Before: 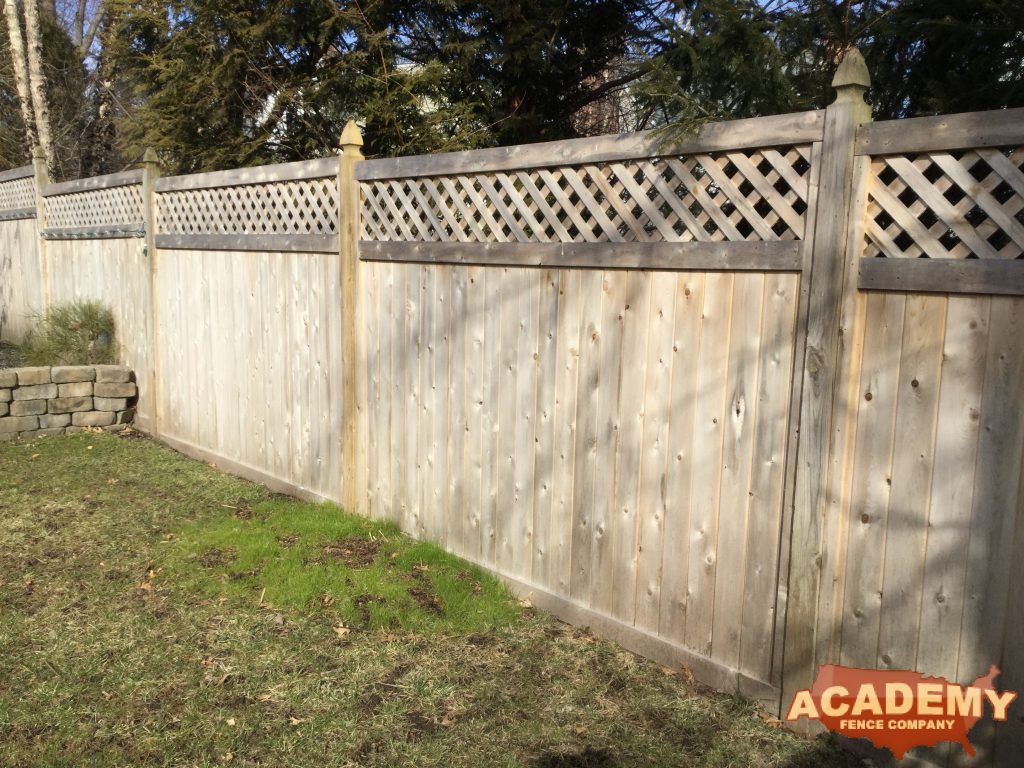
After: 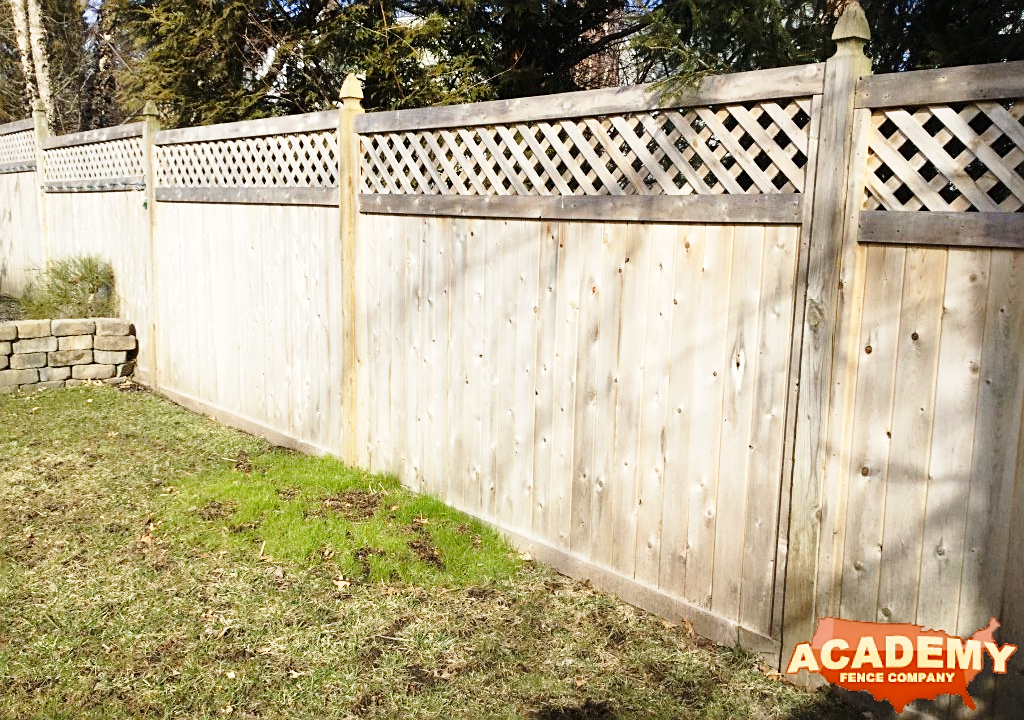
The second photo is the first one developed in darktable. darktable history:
base curve: curves: ch0 [(0, 0) (0.028, 0.03) (0.121, 0.232) (0.46, 0.748) (0.859, 0.968) (1, 1)], preserve colors none
sharpen: on, module defaults
crop and rotate: top 6.25%
